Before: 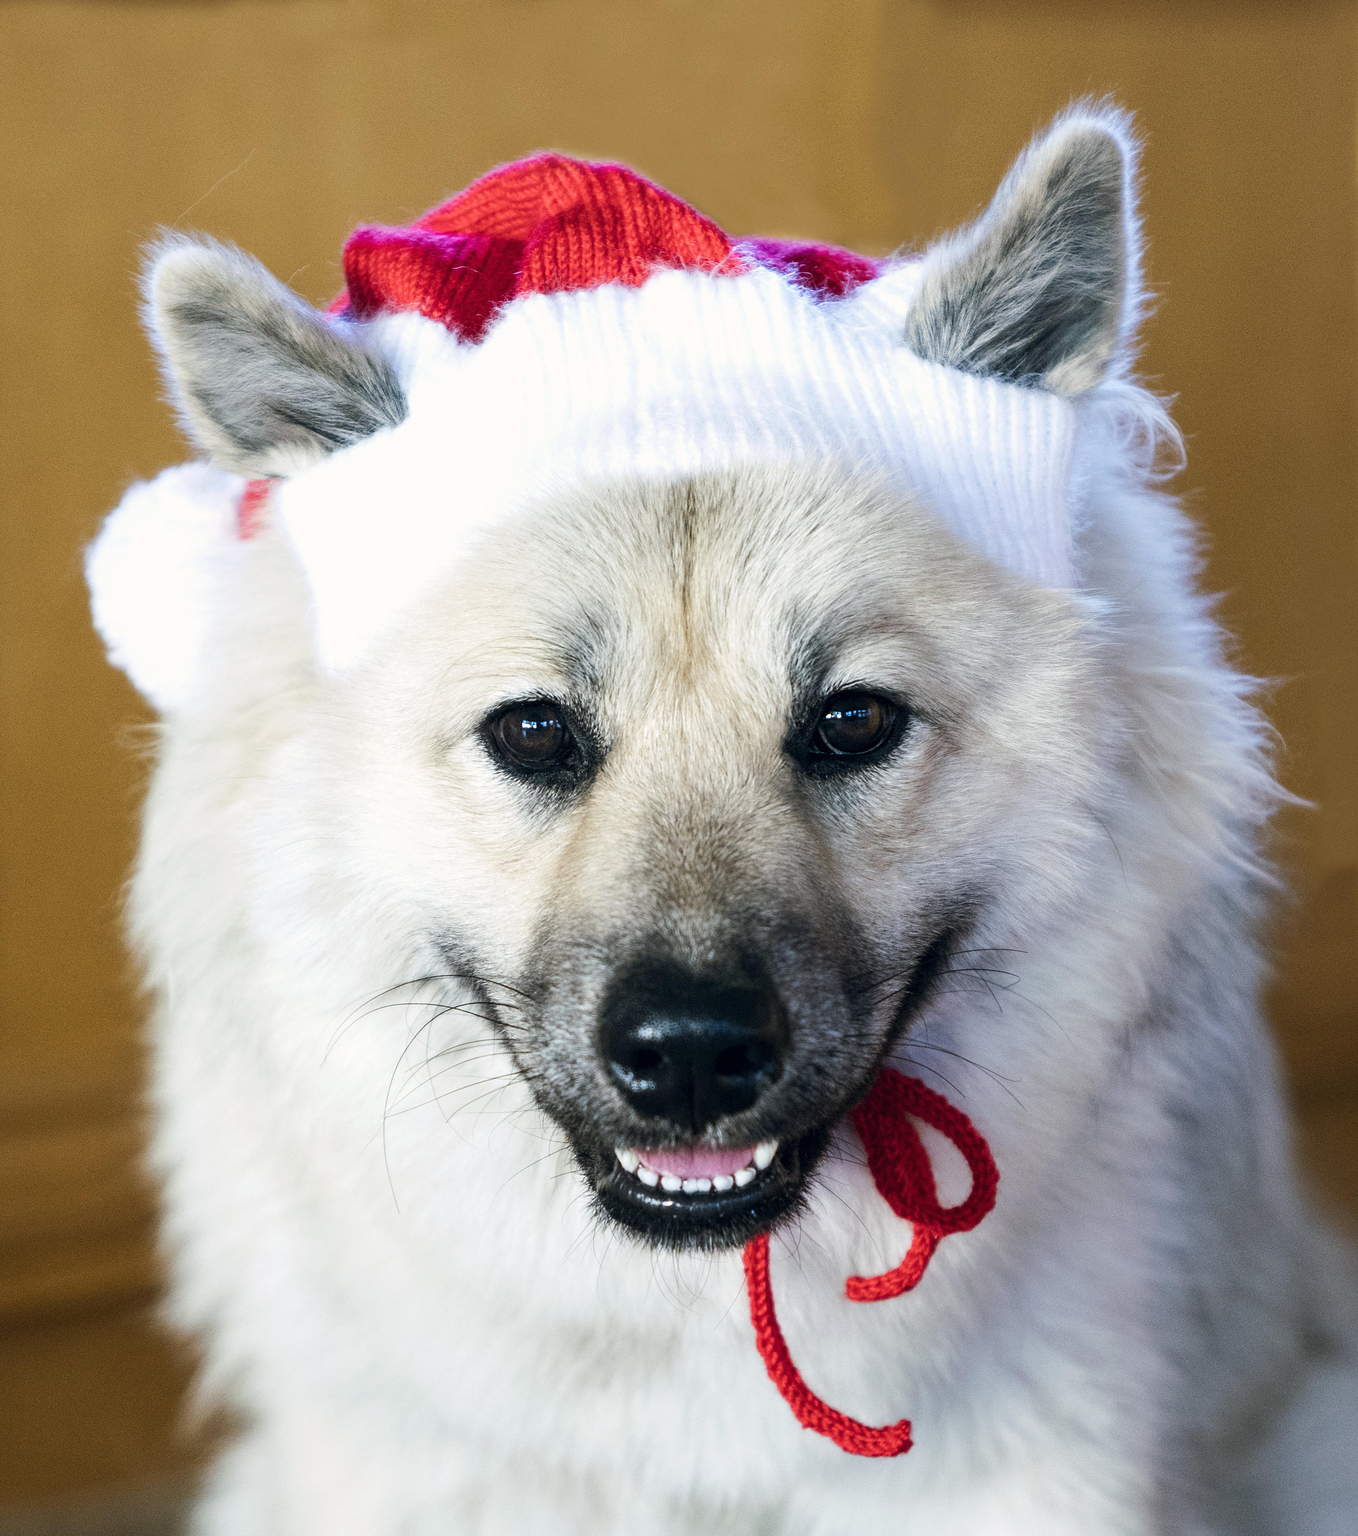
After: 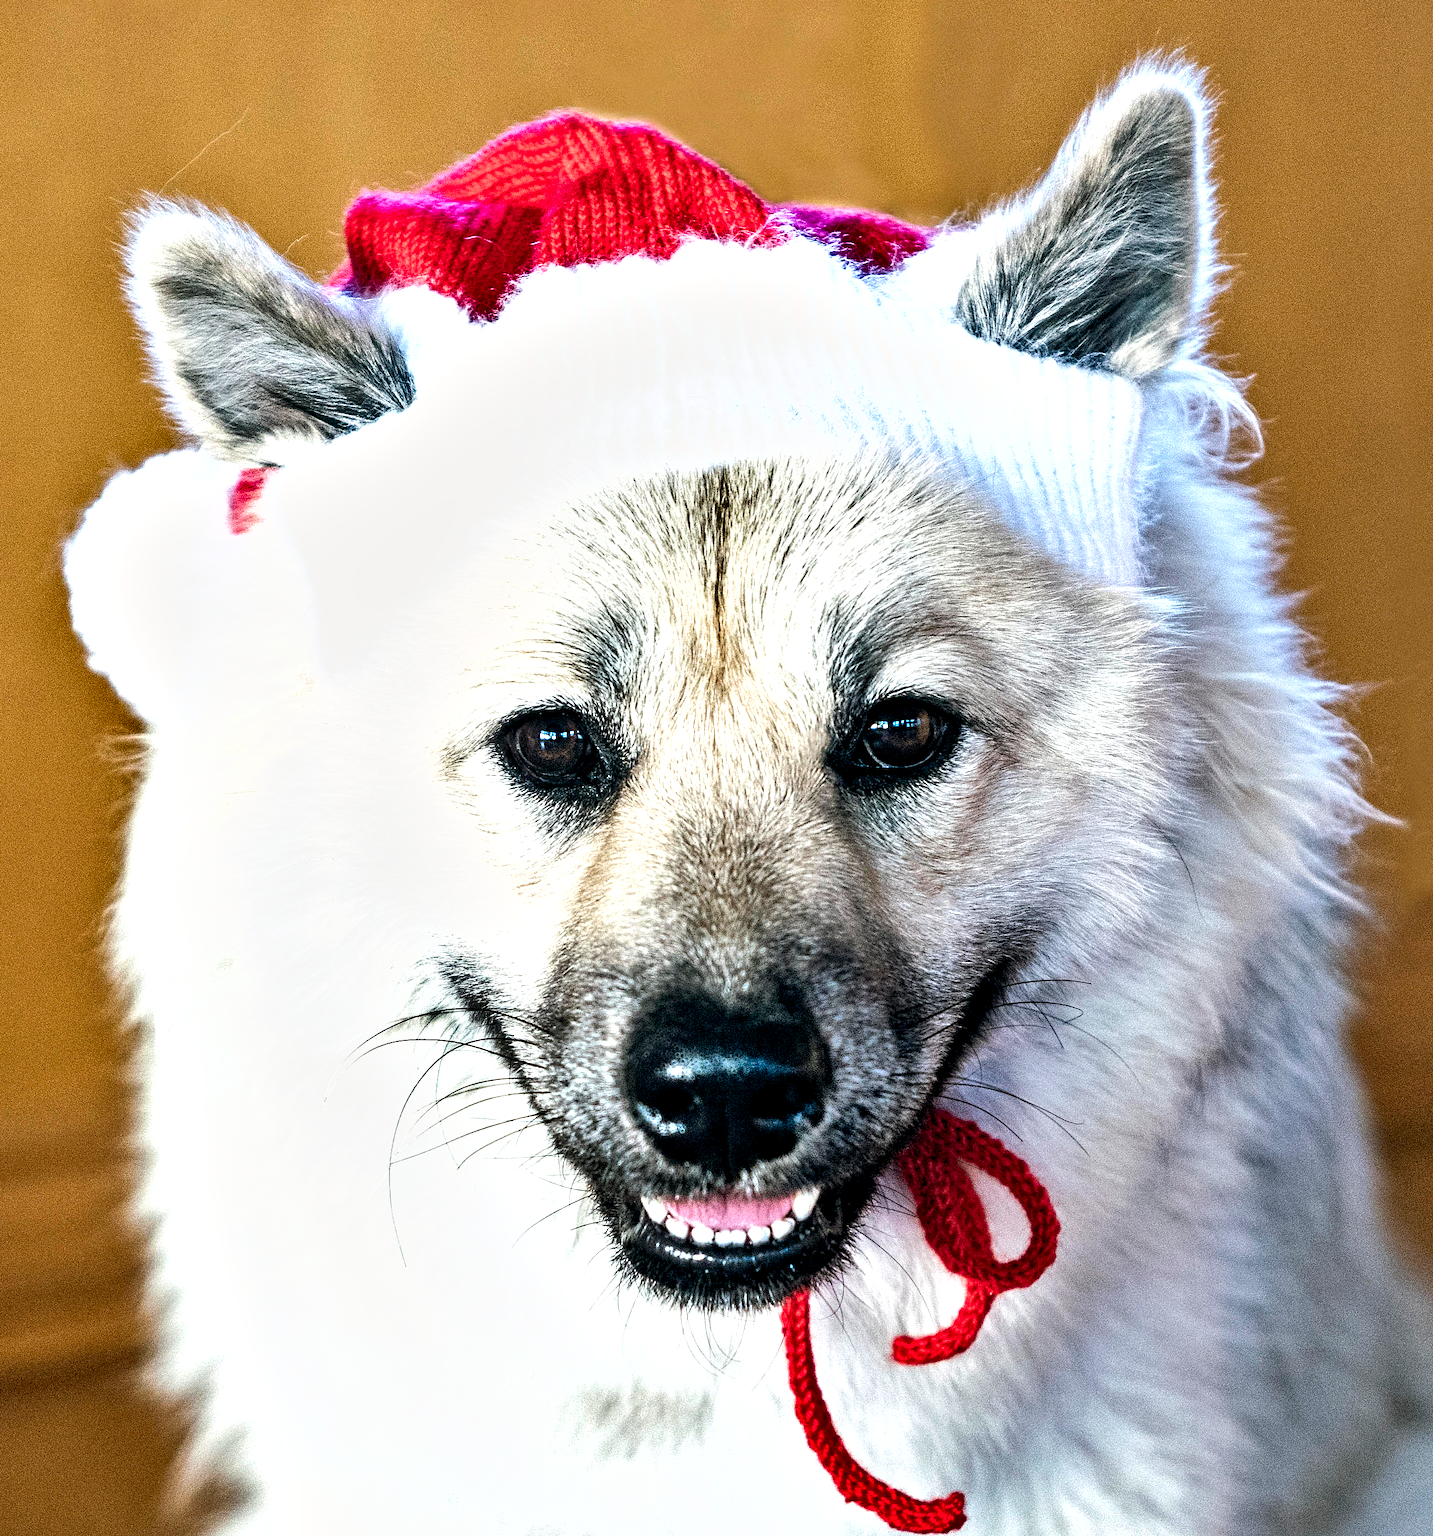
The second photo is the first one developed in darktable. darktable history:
shadows and highlights: shadows 60, soften with gaussian
levels: levels [0, 0.43, 0.859]
contrast equalizer: octaves 7, y [[0.5, 0.542, 0.583, 0.625, 0.667, 0.708], [0.5 ×6], [0.5 ×6], [0 ×6], [0 ×6]]
crop: left 1.964%, top 3.251%, right 1.122%, bottom 4.933%
